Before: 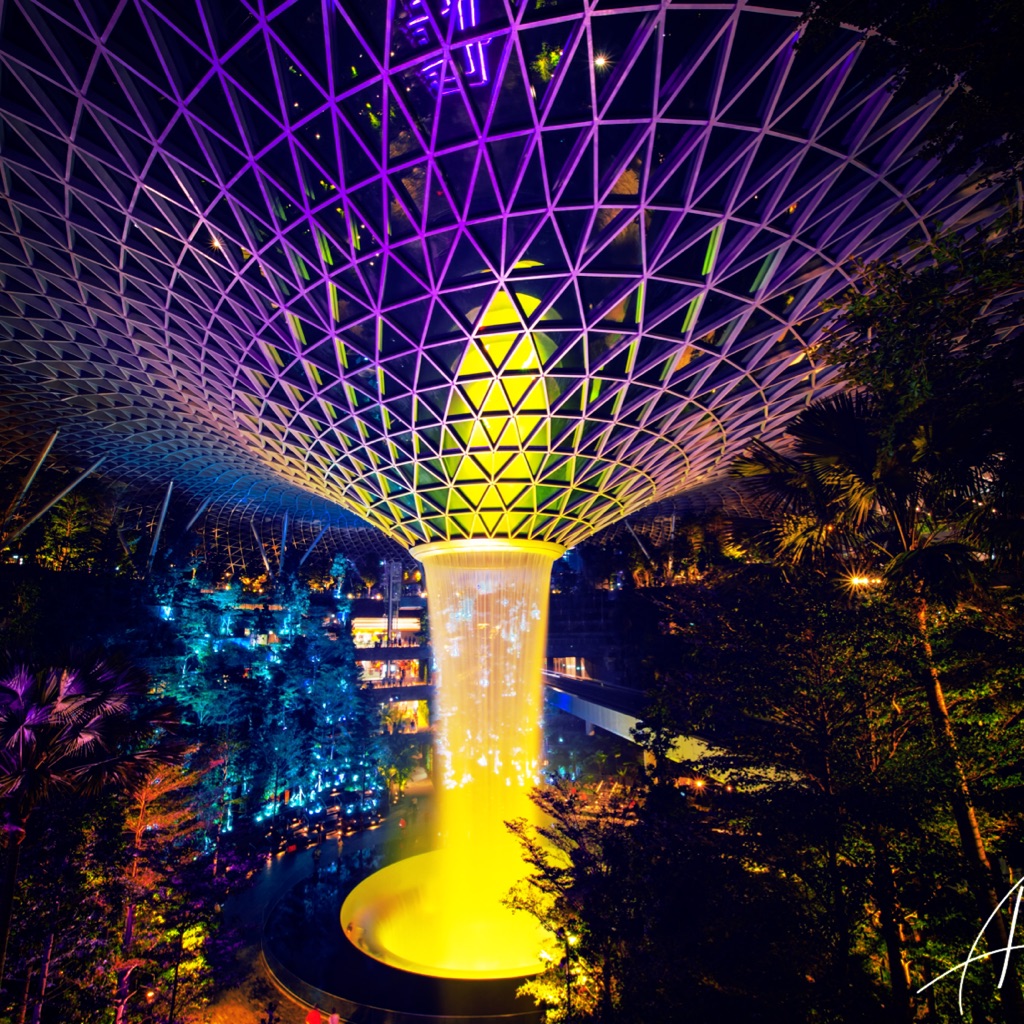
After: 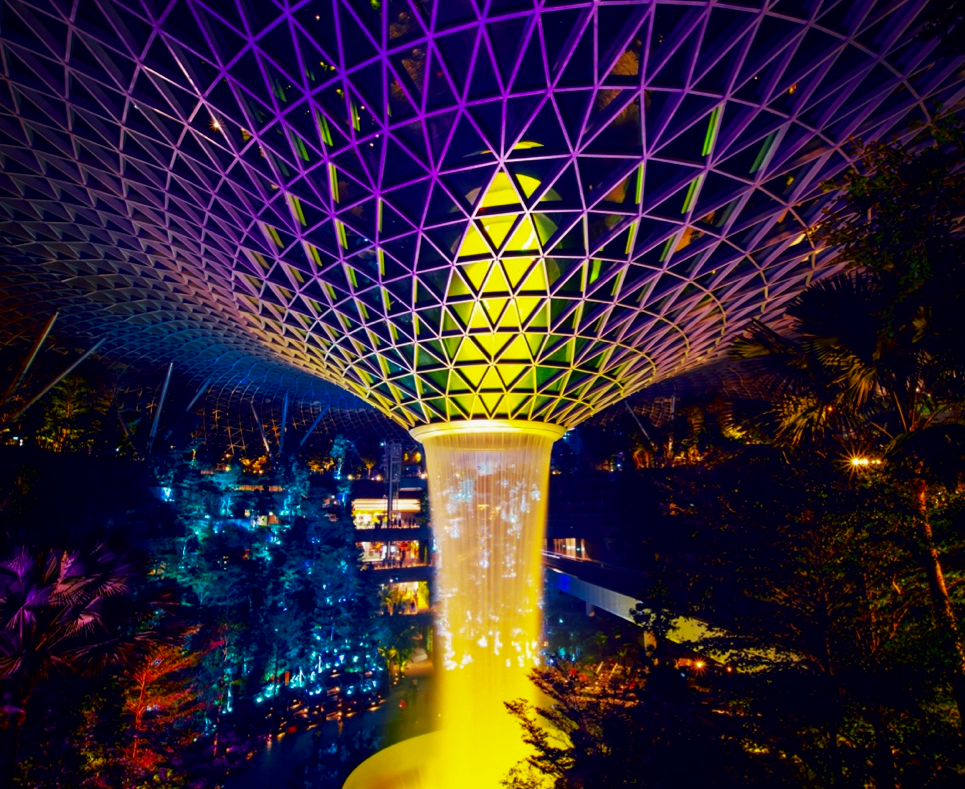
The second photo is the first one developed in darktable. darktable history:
exposure: exposure -0.048 EV, compensate highlight preservation false
crop and rotate: angle 0.03°, top 11.643%, right 5.651%, bottom 11.189%
contrast brightness saturation: brightness -0.2, saturation 0.08
